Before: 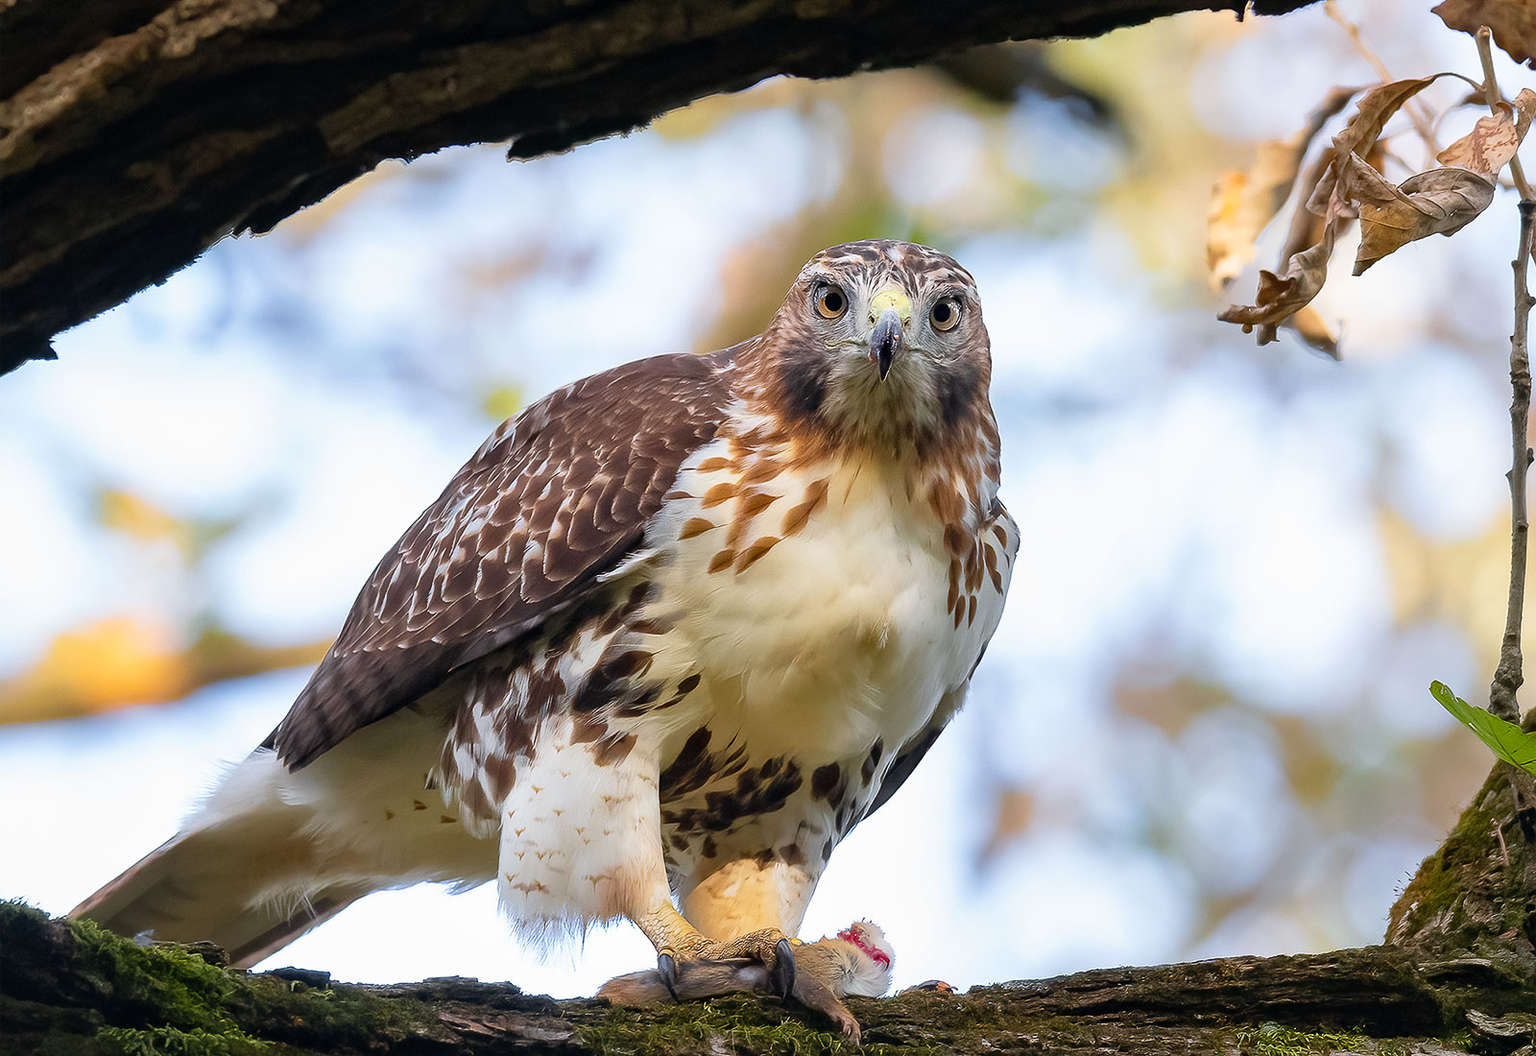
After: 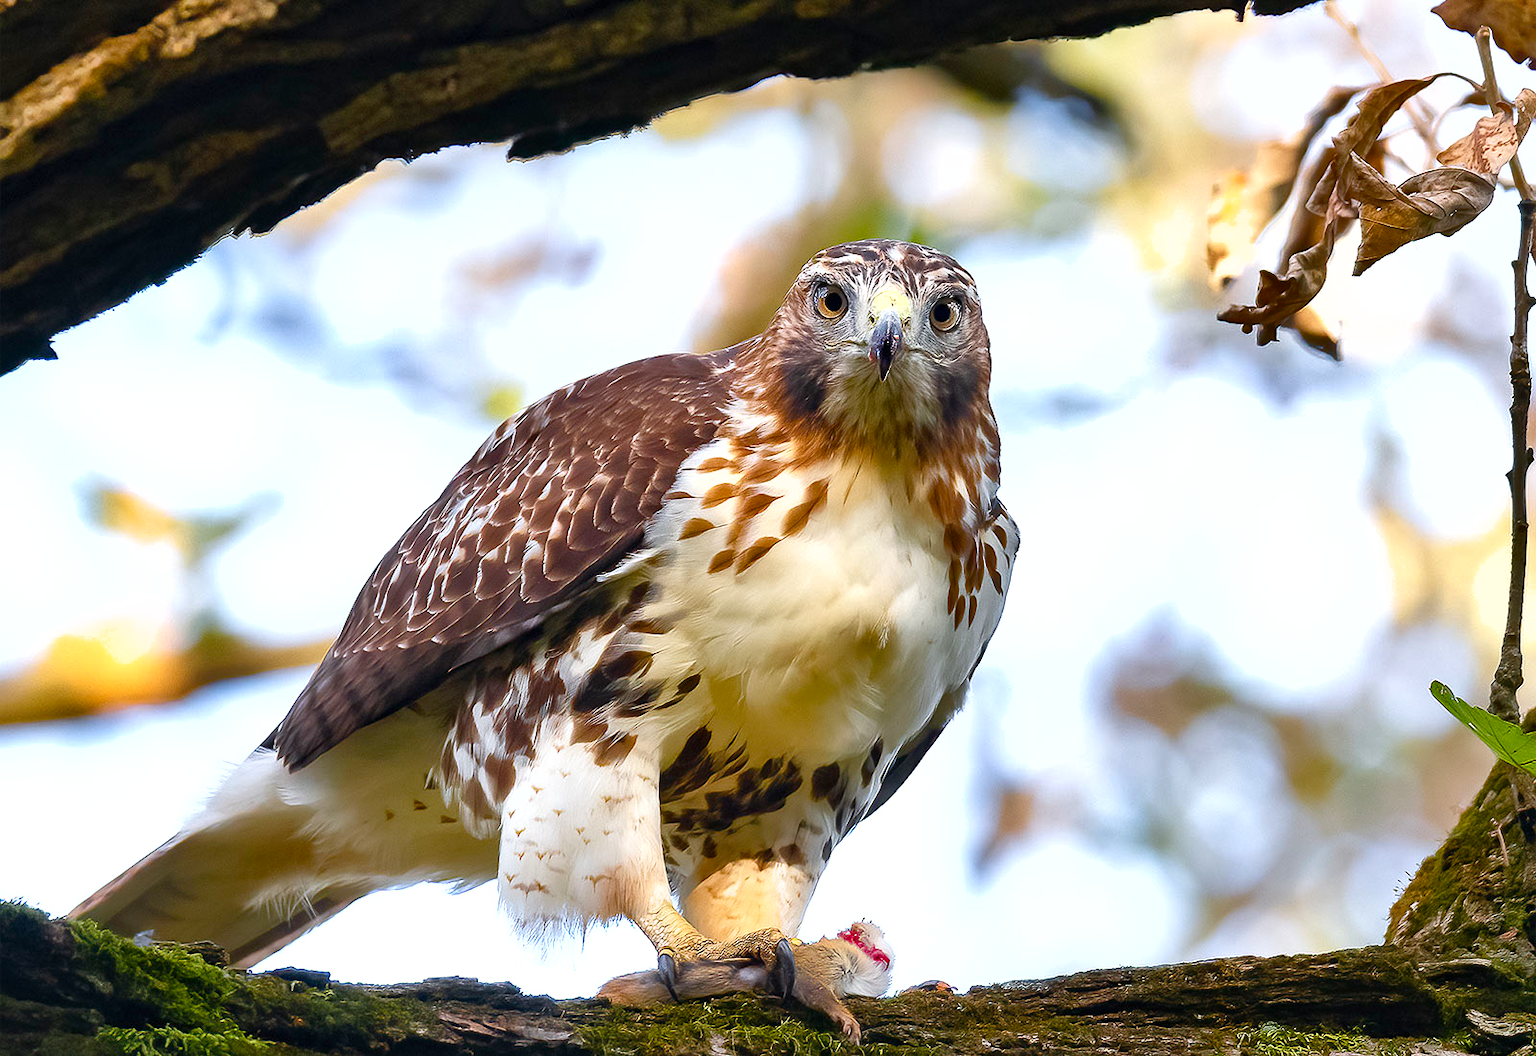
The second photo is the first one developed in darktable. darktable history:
shadows and highlights: low approximation 0.01, soften with gaussian
color balance rgb: perceptual saturation grading › global saturation 25%, perceptual saturation grading › highlights -50%, perceptual saturation grading › shadows 30%, perceptual brilliance grading › global brilliance 12%, global vibrance 20%
